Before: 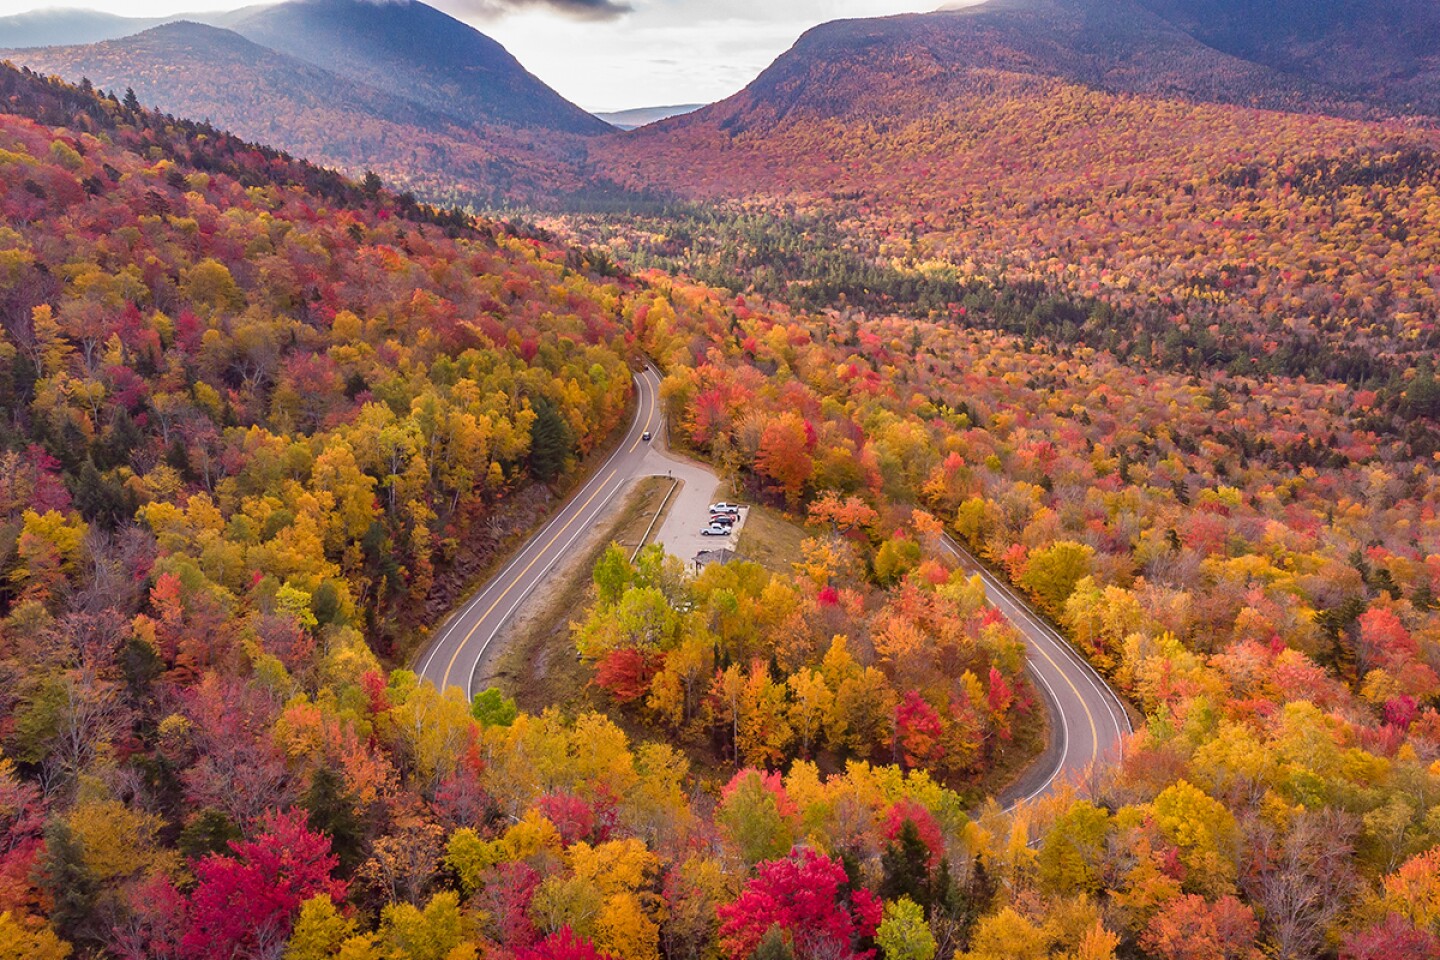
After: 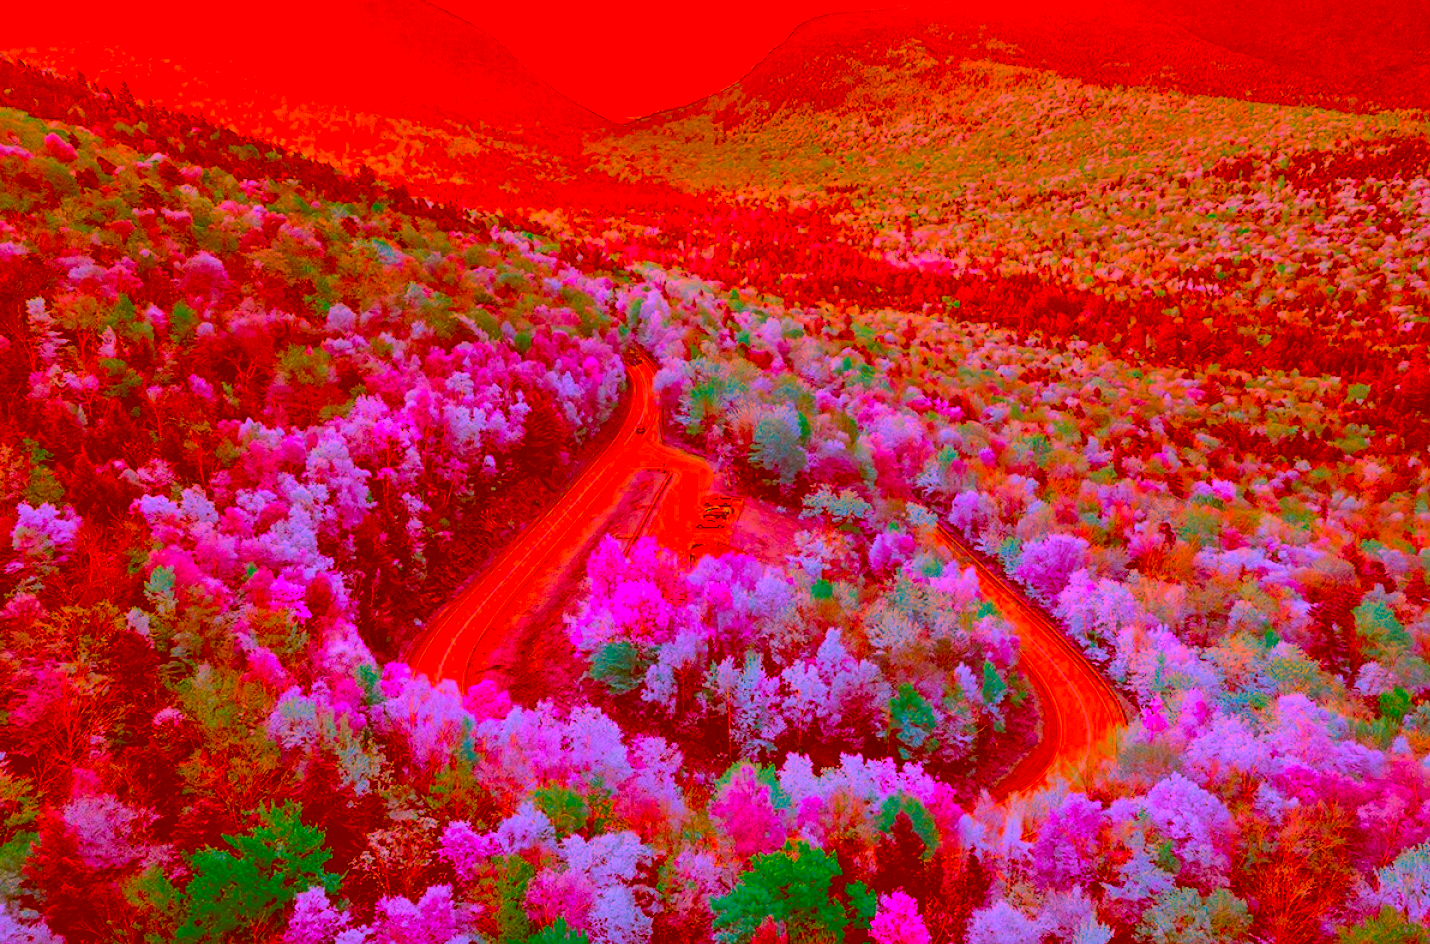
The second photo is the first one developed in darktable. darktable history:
color correction: highlights a* -39.28, highlights b* -39.66, shadows a* -39.75, shadows b* -39.79, saturation -3
shadows and highlights: shadows 33.2, highlights -46.65, compress 49.61%, soften with gaussian
filmic rgb: black relative exposure -6.18 EV, white relative exposure 6.98 EV, hardness 2.27, iterations of high-quality reconstruction 0
sharpen: amount 0.205
crop: left 0.467%, top 0.745%, right 0.162%, bottom 0.887%
